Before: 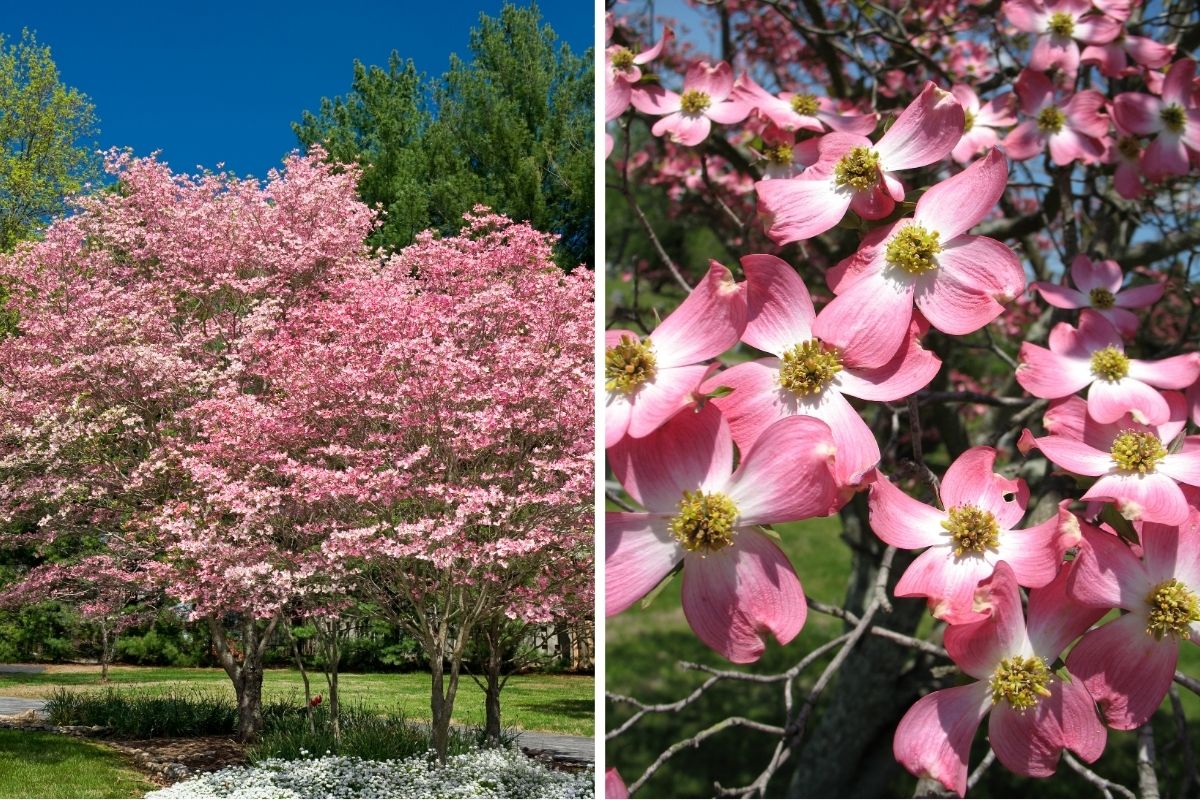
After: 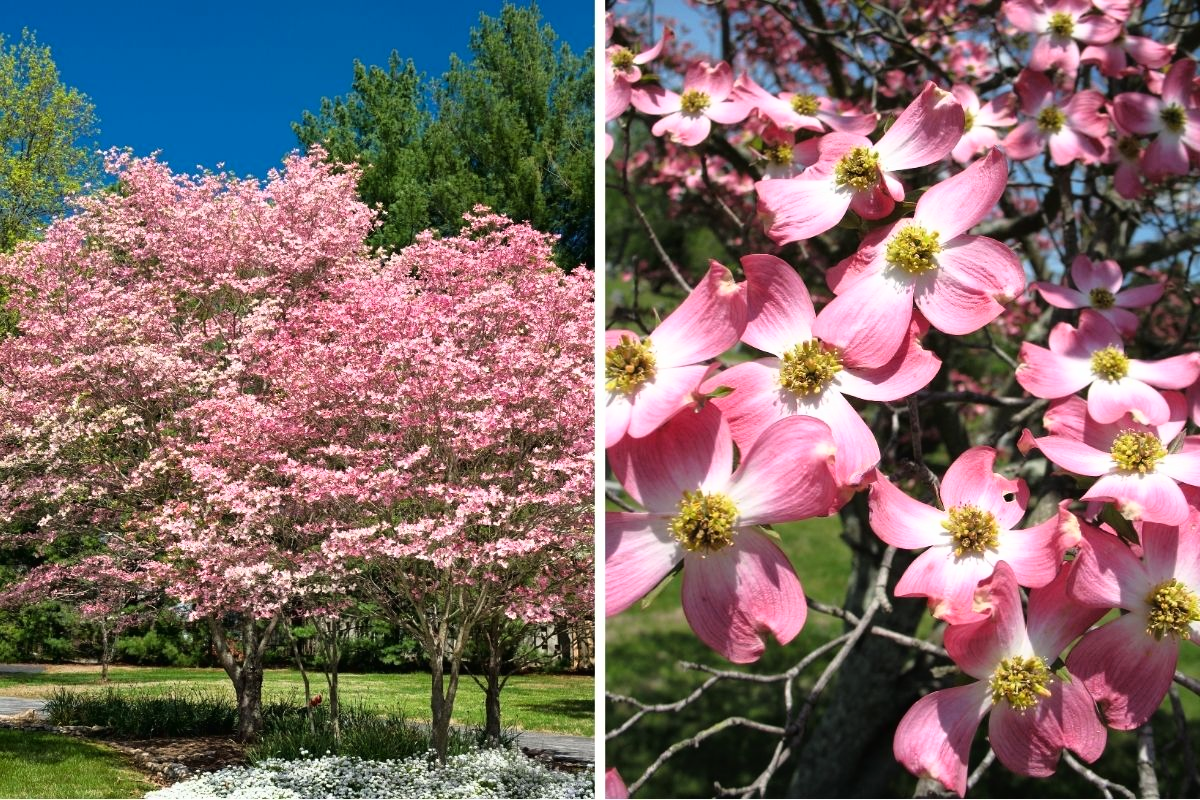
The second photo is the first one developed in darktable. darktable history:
tone curve: curves: ch0 [(0, 0.01) (0.037, 0.032) (0.131, 0.108) (0.275, 0.286) (0.483, 0.517) (0.61, 0.661) (0.697, 0.768) (0.797, 0.876) (0.888, 0.952) (0.997, 0.995)]; ch1 [(0, 0) (0.312, 0.262) (0.425, 0.402) (0.5, 0.5) (0.527, 0.532) (0.556, 0.585) (0.683, 0.706) (0.746, 0.77) (1, 1)]; ch2 [(0, 0) (0.223, 0.185) (0.333, 0.284) (0.432, 0.4) (0.502, 0.502) (0.525, 0.527) (0.545, 0.564) (0.587, 0.613) (0.636, 0.654) (0.711, 0.729) (0.845, 0.855) (0.998, 0.977)], color space Lab, linked channels, preserve colors none
tone equalizer: -7 EV 0.137 EV, edges refinement/feathering 500, mask exposure compensation -1.57 EV, preserve details no
